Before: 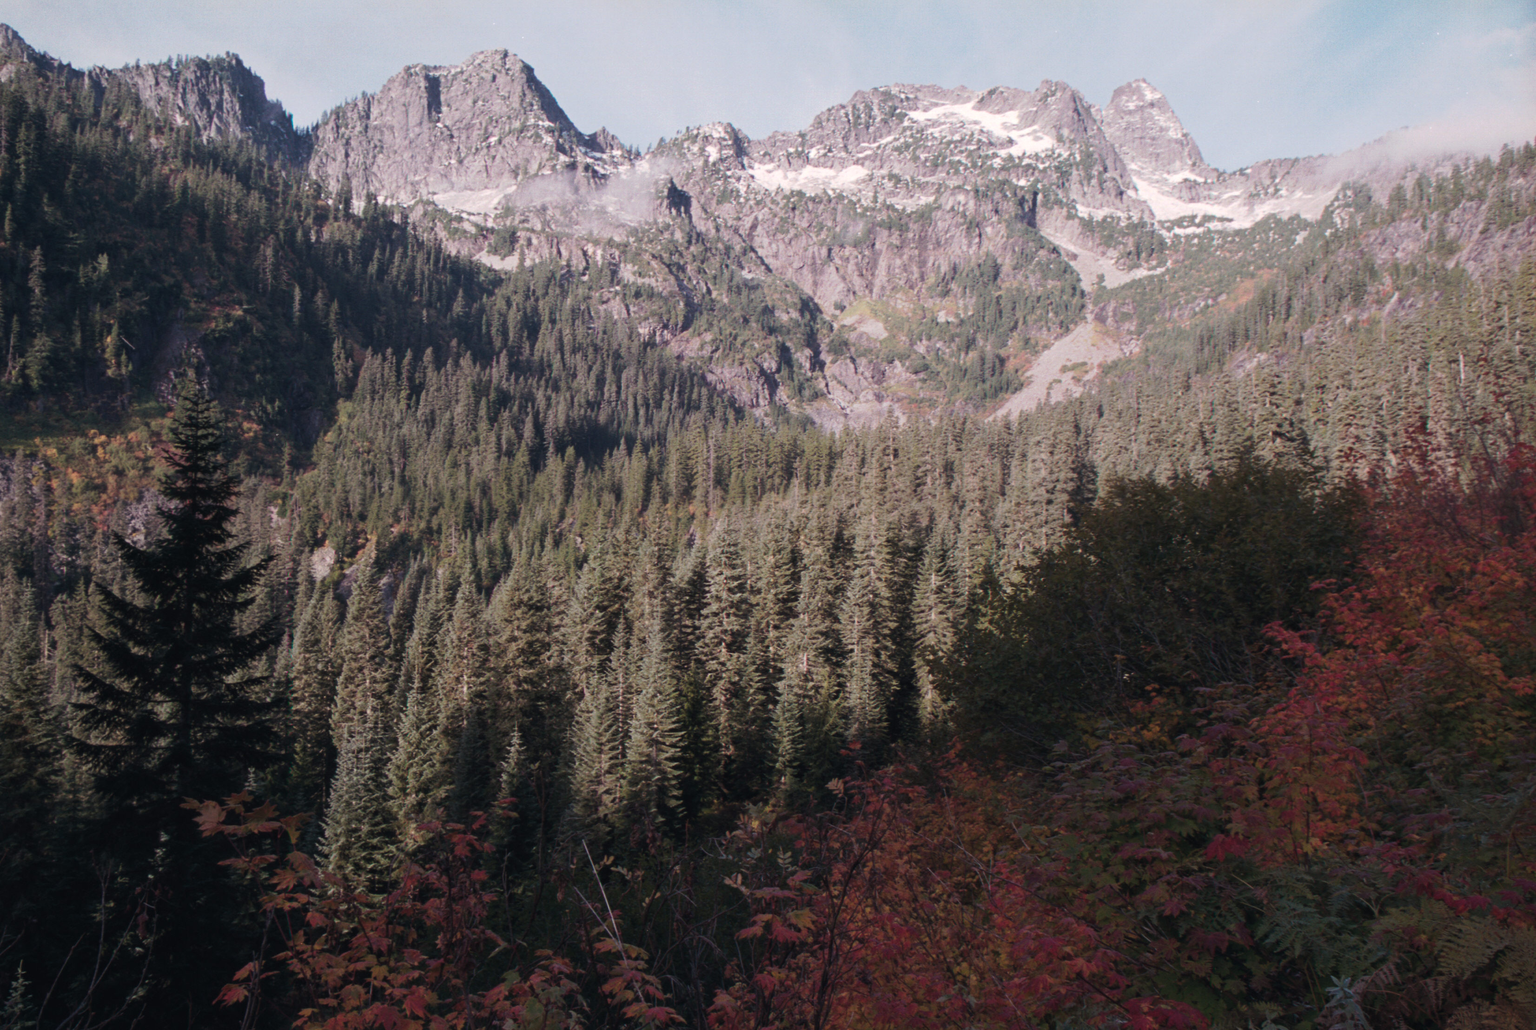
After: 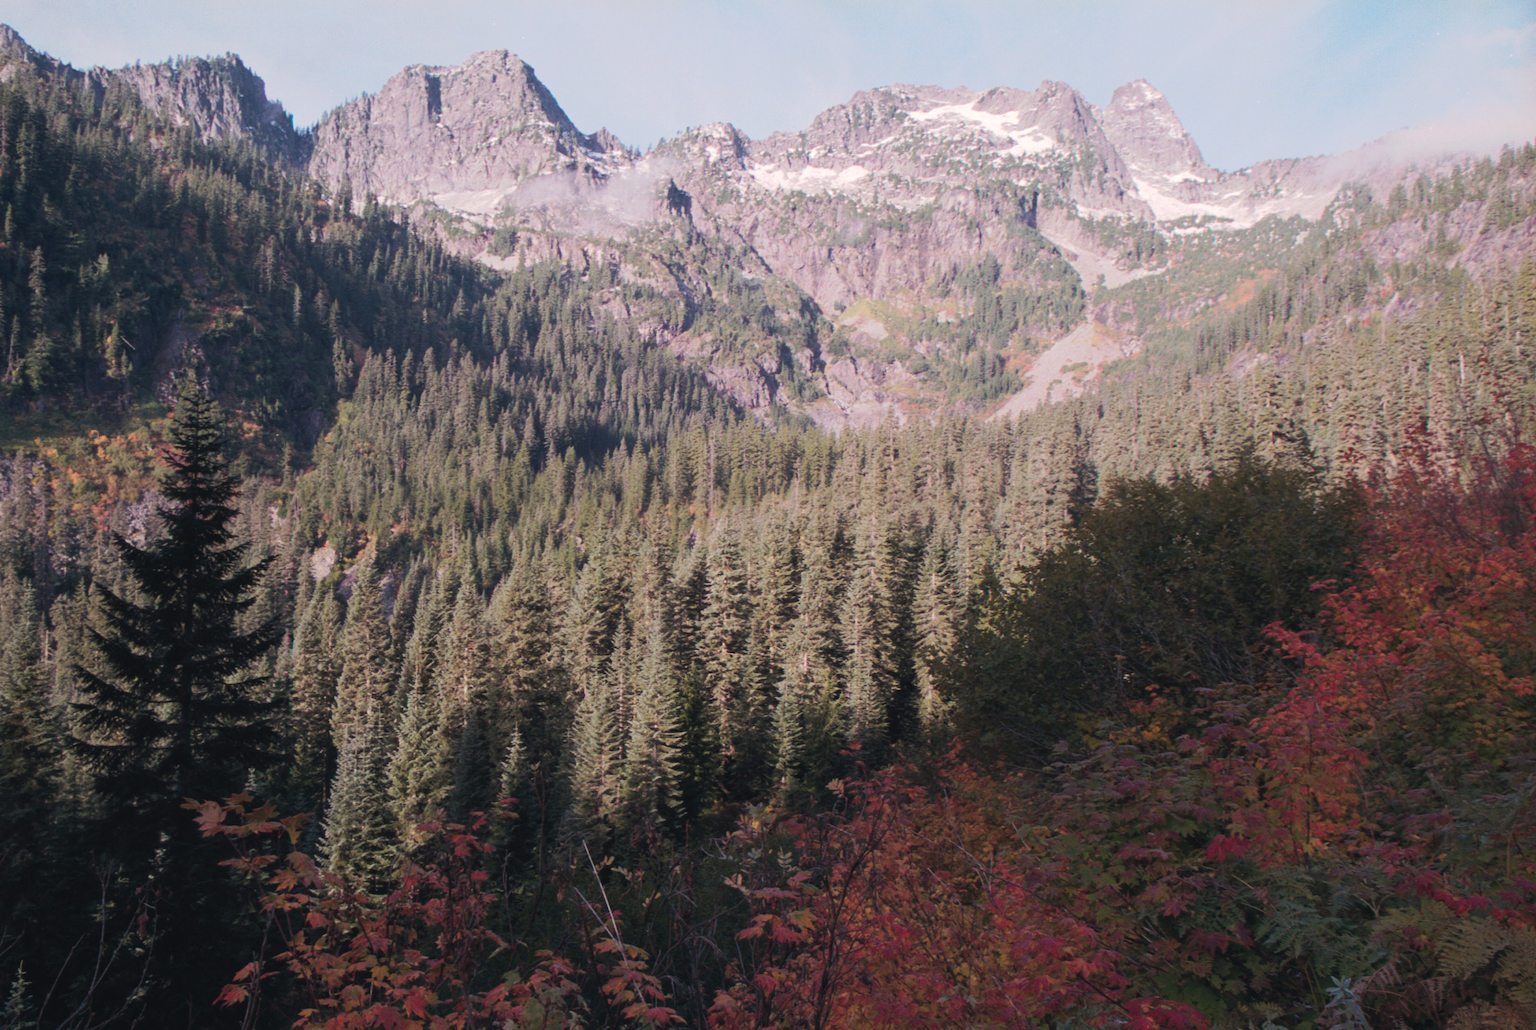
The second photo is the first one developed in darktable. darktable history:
base curve: curves: ch0 [(0, 0) (0.235, 0.266) (0.503, 0.496) (0.786, 0.72) (1, 1)]
contrast brightness saturation: contrast 0.07, brightness 0.08, saturation 0.18
